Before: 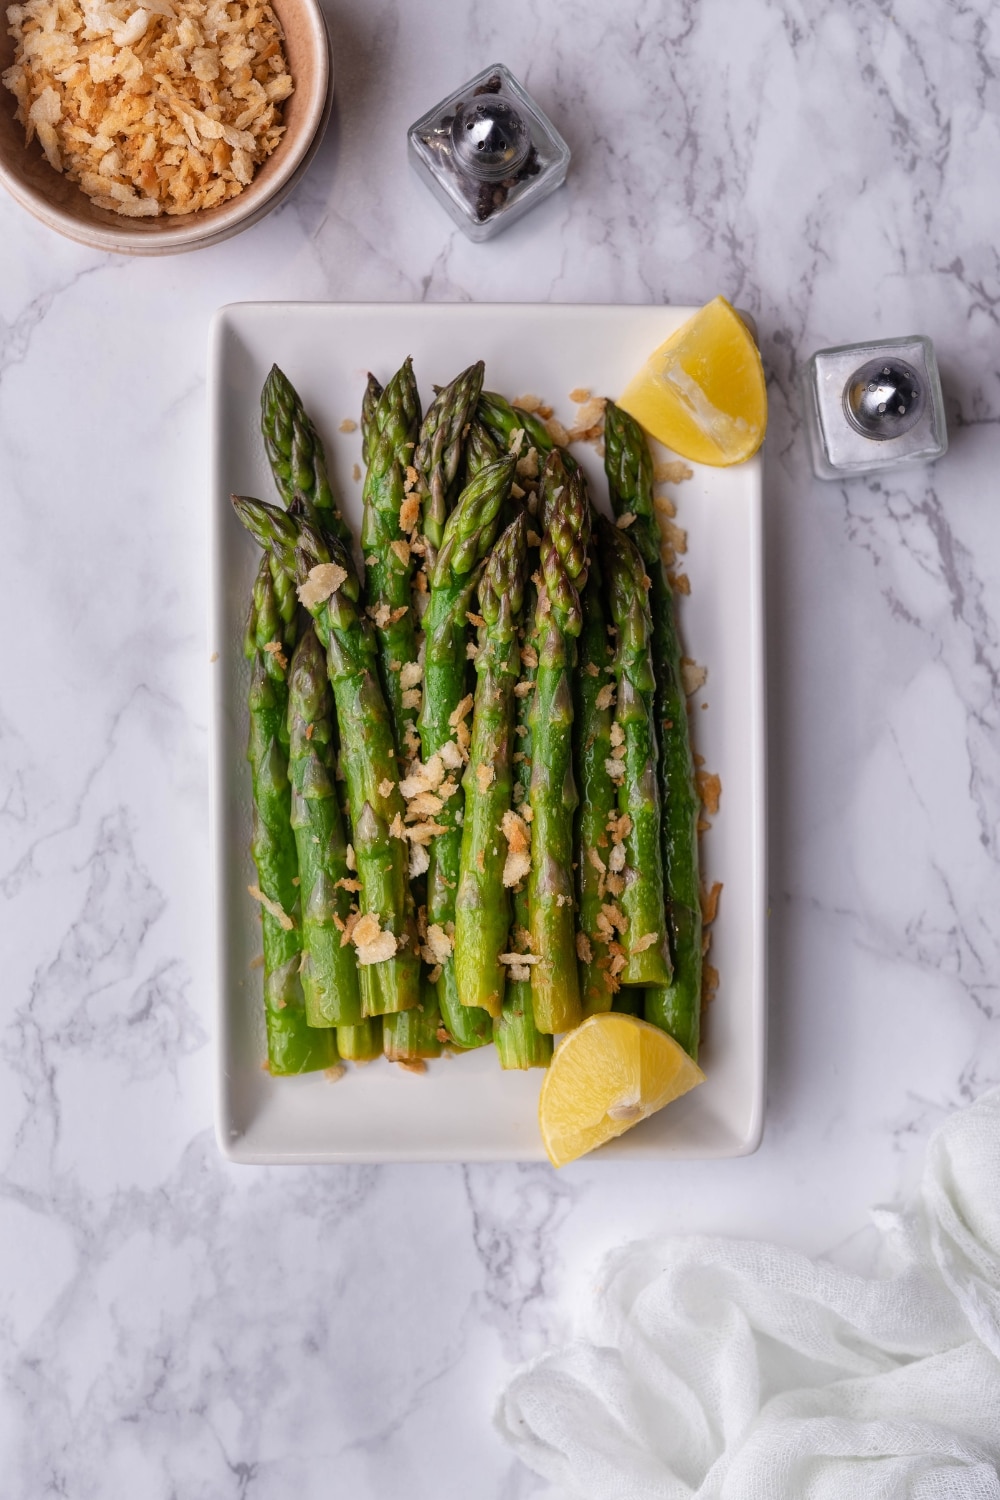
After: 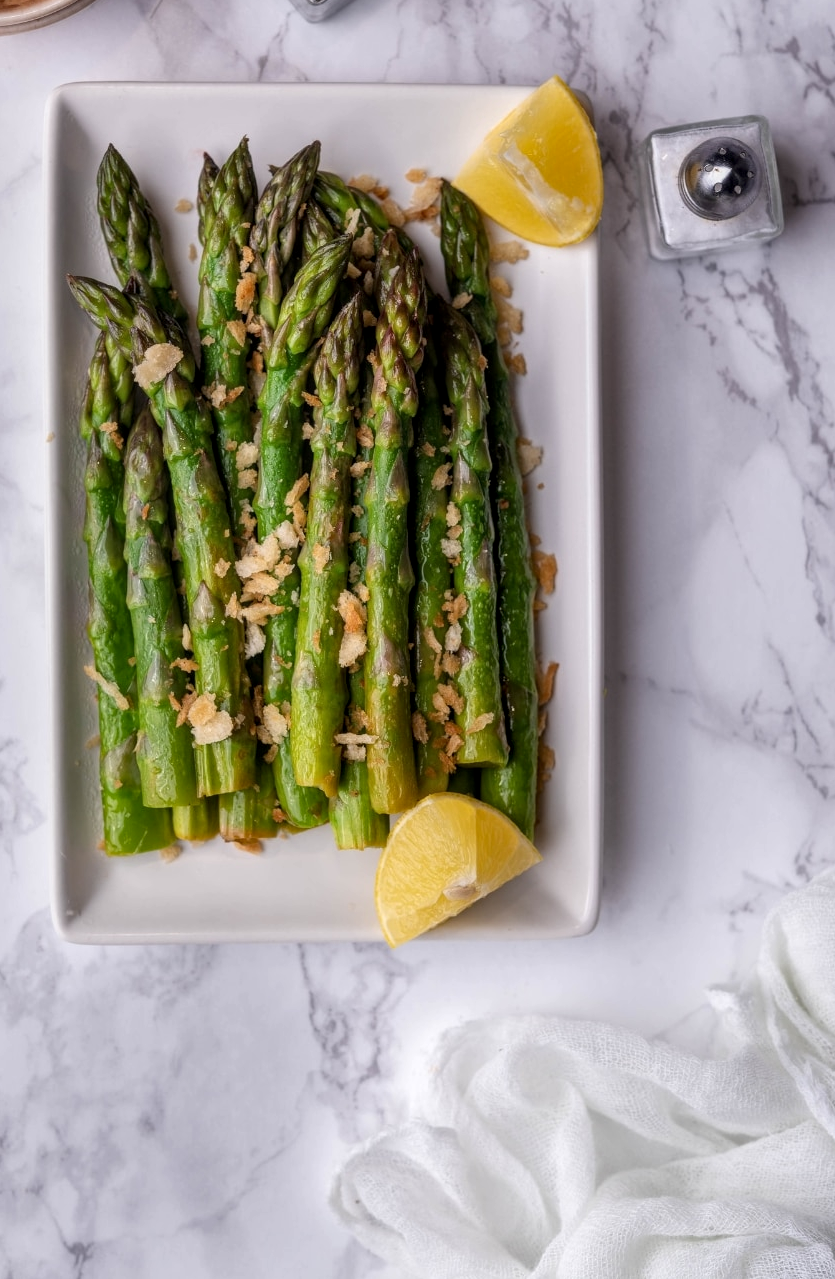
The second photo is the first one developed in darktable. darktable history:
local contrast: on, module defaults
crop: left 16.428%, top 14.69%
